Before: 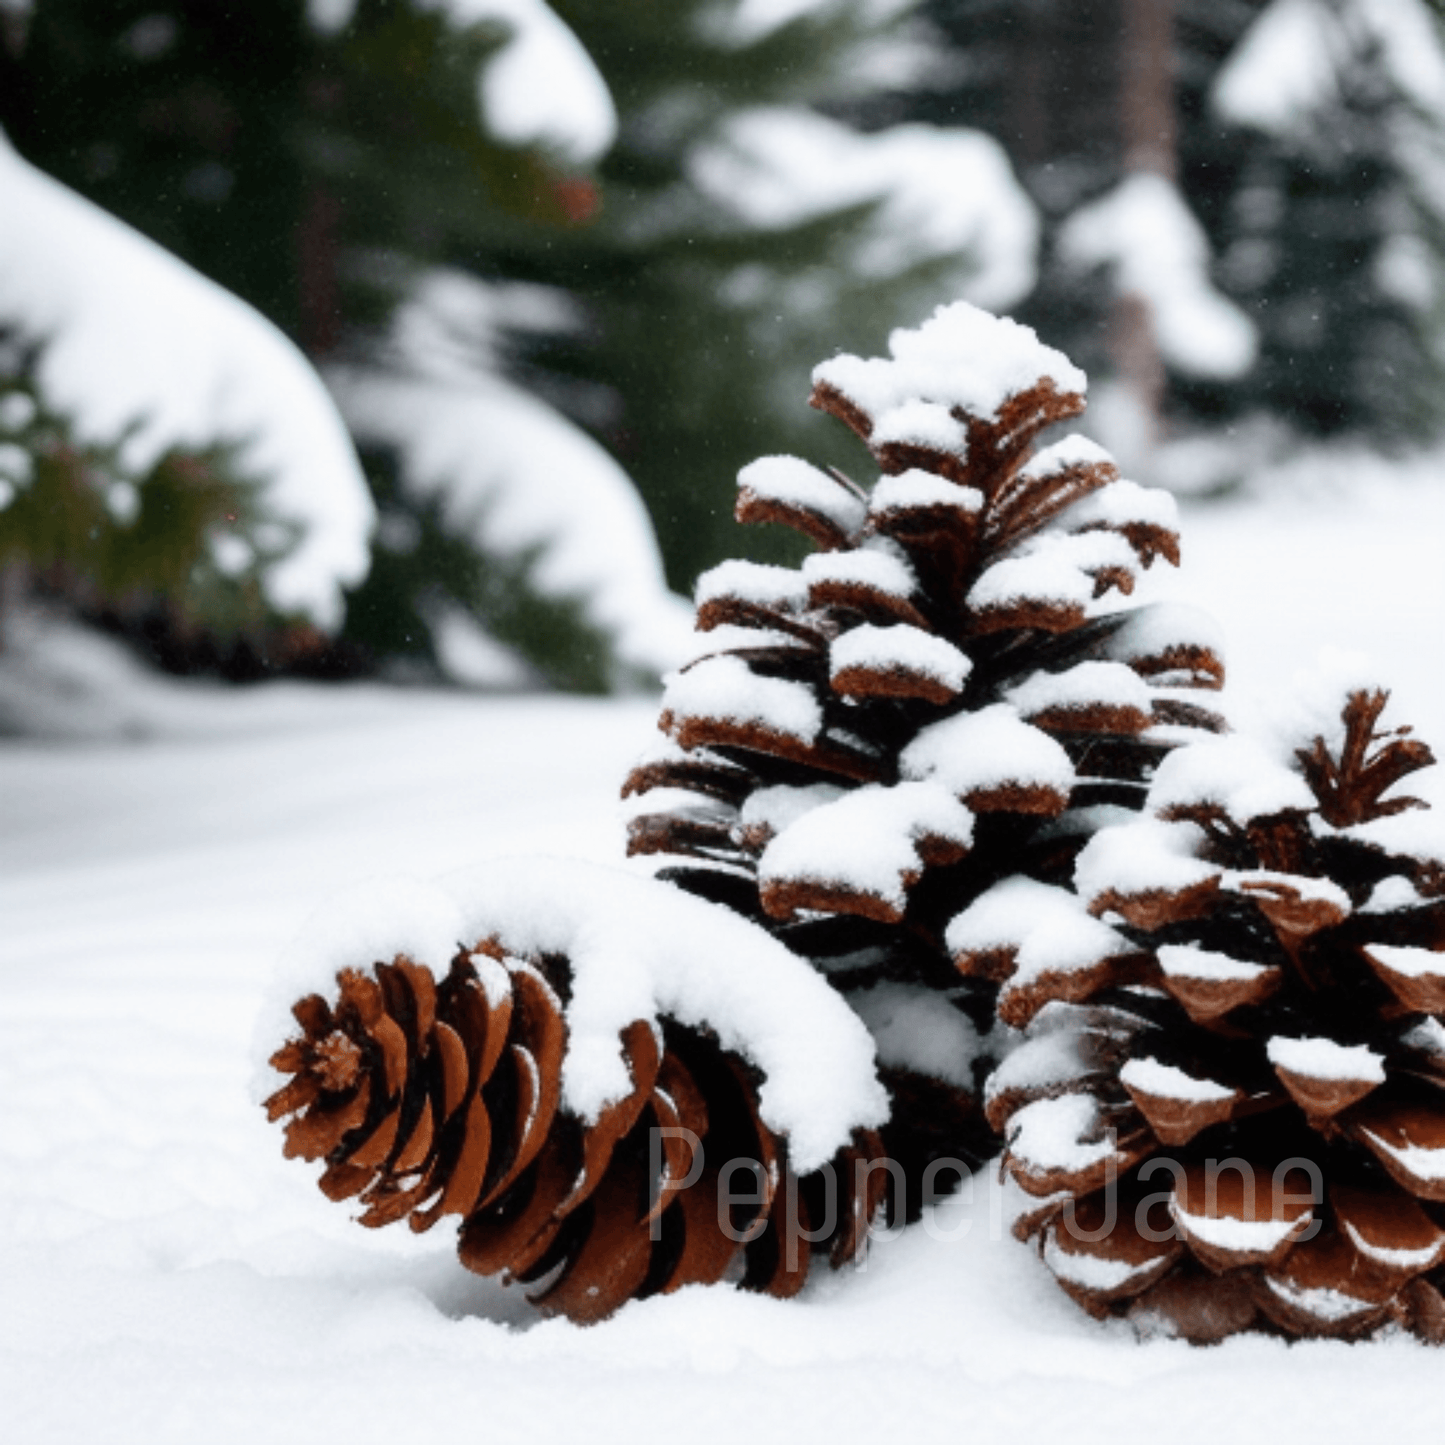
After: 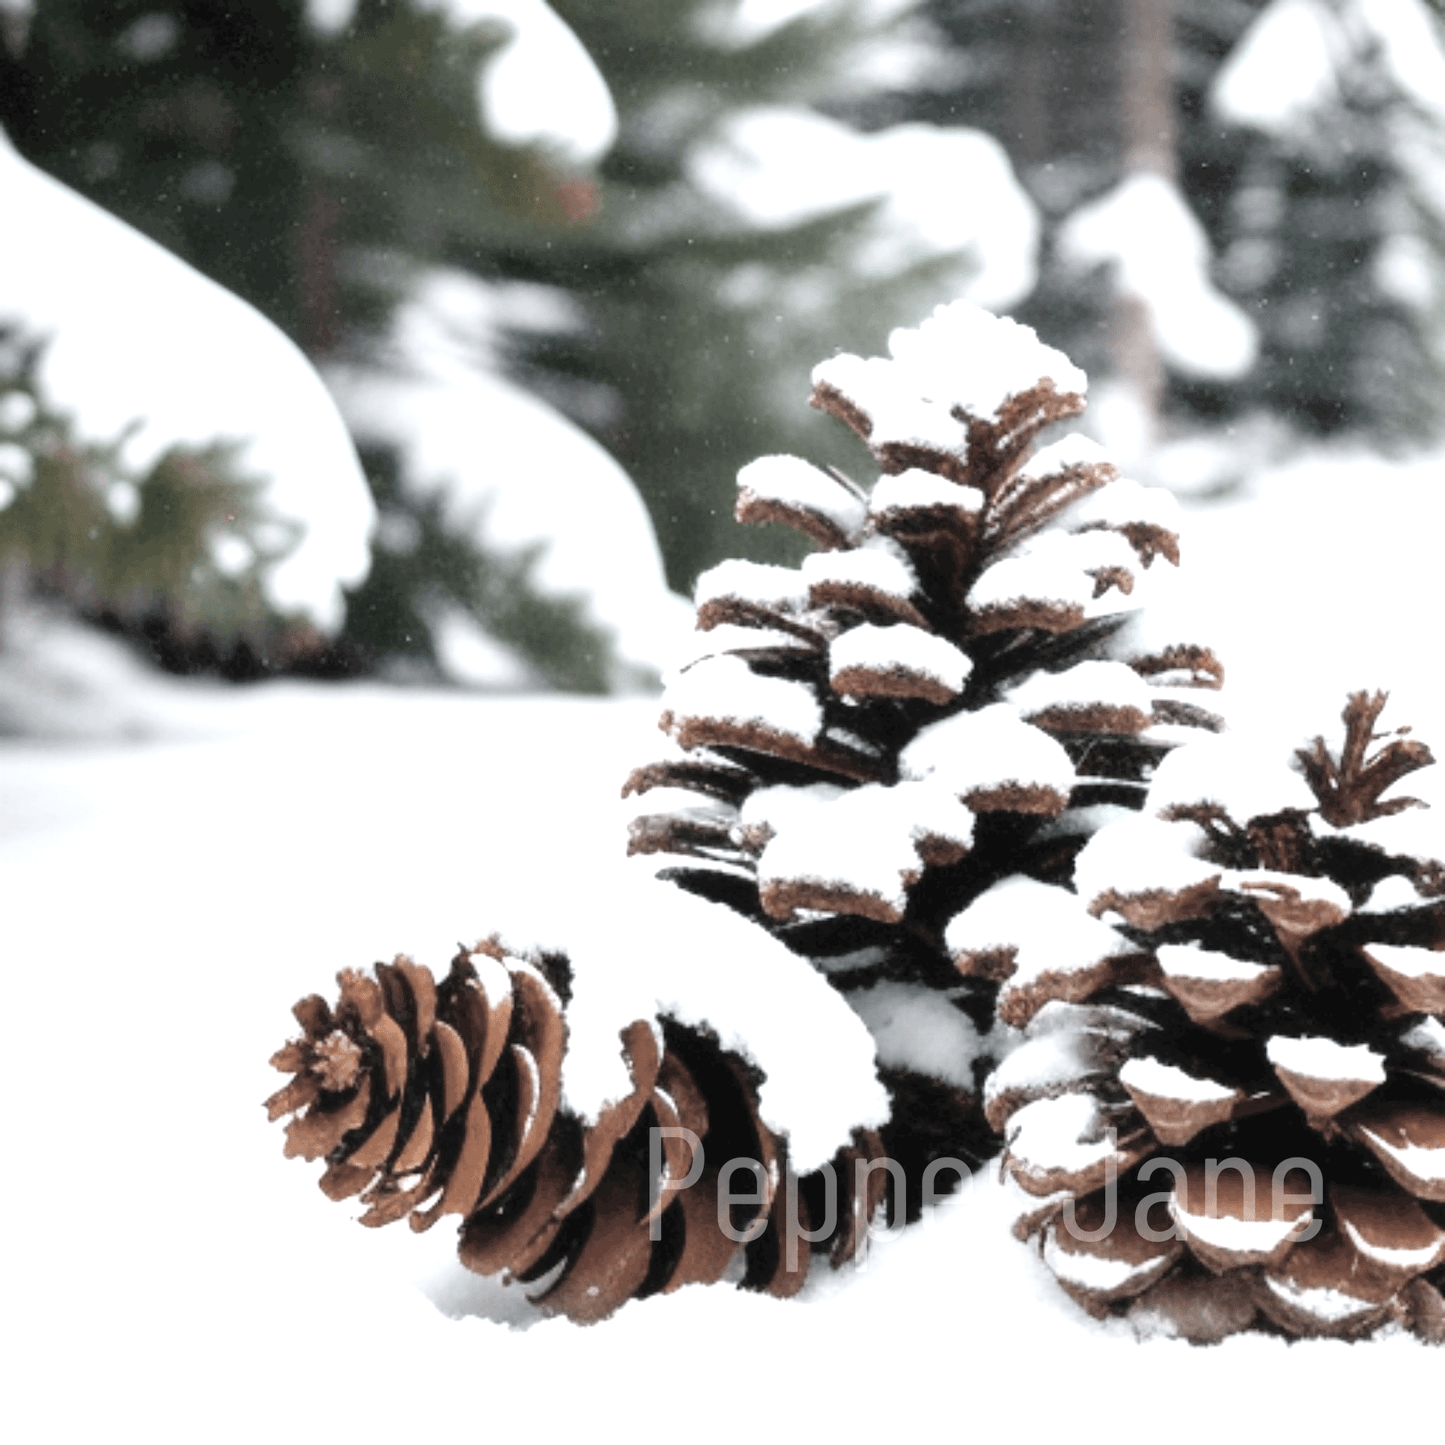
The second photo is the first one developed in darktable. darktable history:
exposure: exposure 0.785 EV, compensate highlight preservation false
contrast brightness saturation: brightness 0.18, saturation -0.5
